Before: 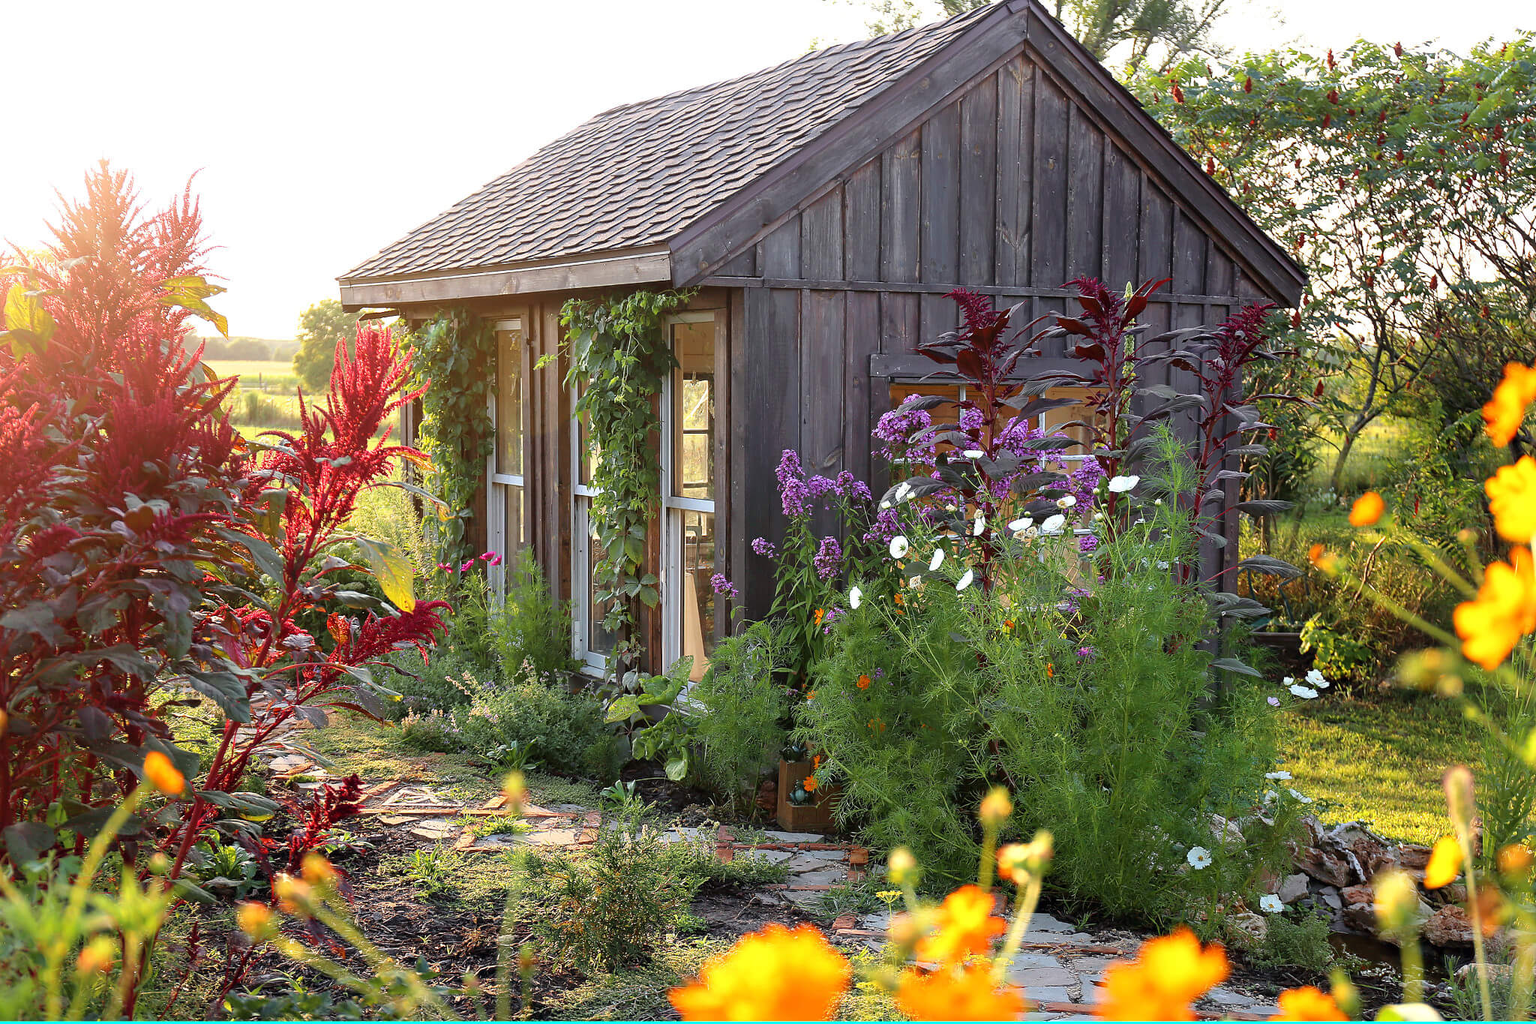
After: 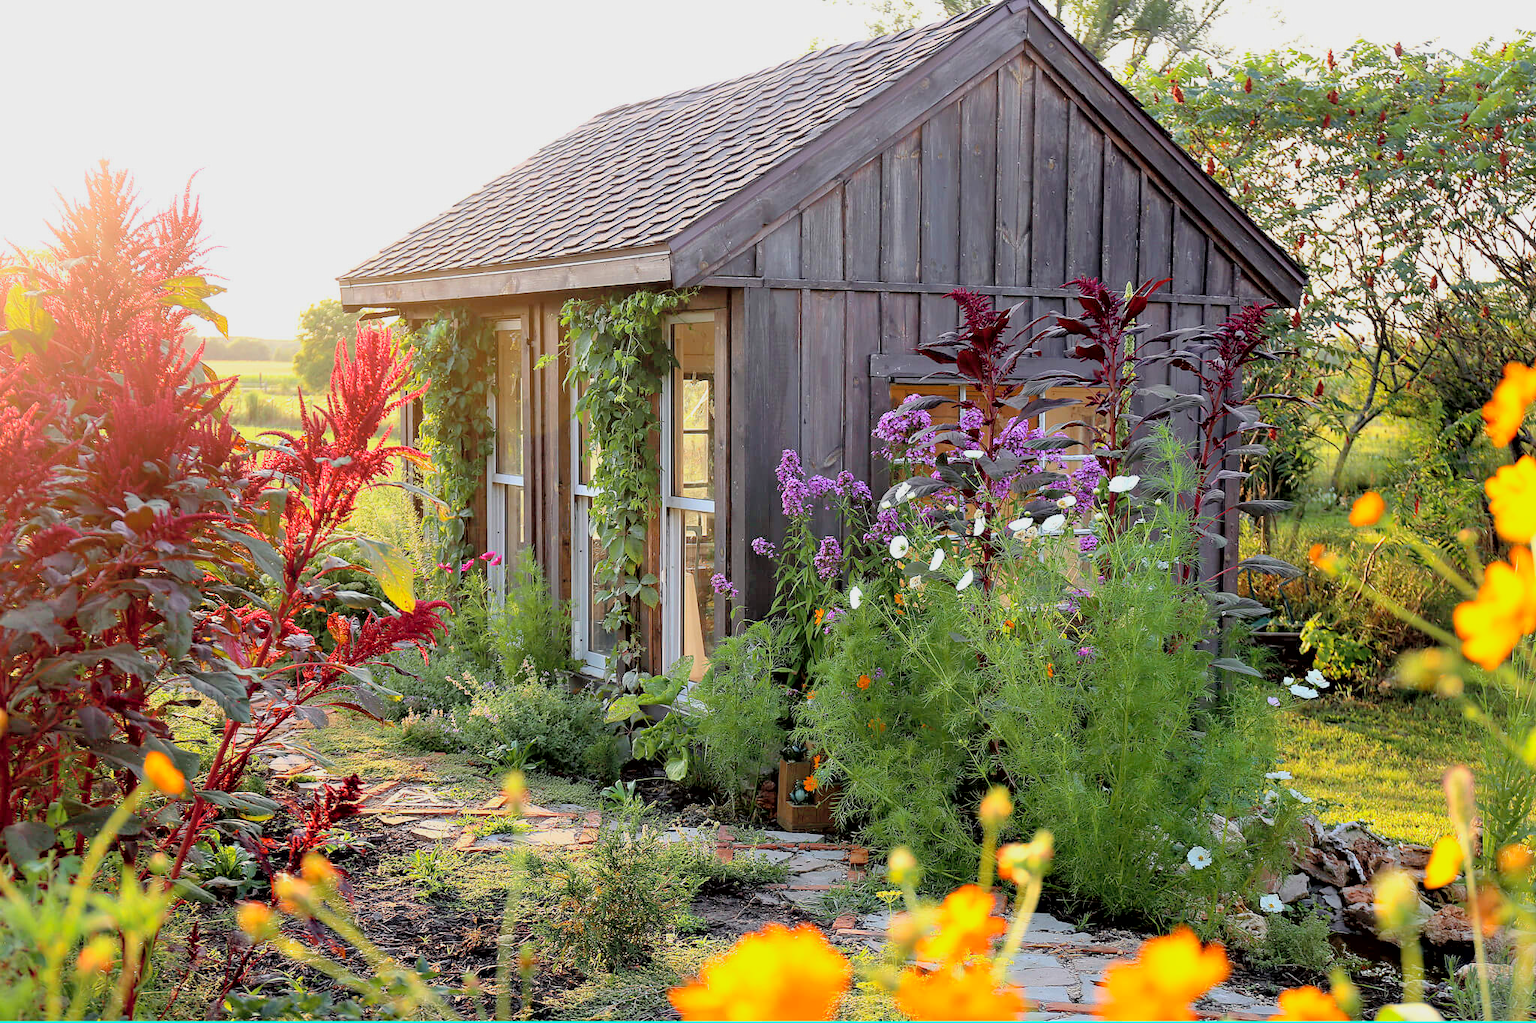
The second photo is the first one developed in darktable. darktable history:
contrast brightness saturation: contrast 0.101, brightness 0.302, saturation 0.146
exposure: black level correction 0.011, exposure -0.473 EV, compensate highlight preservation false
